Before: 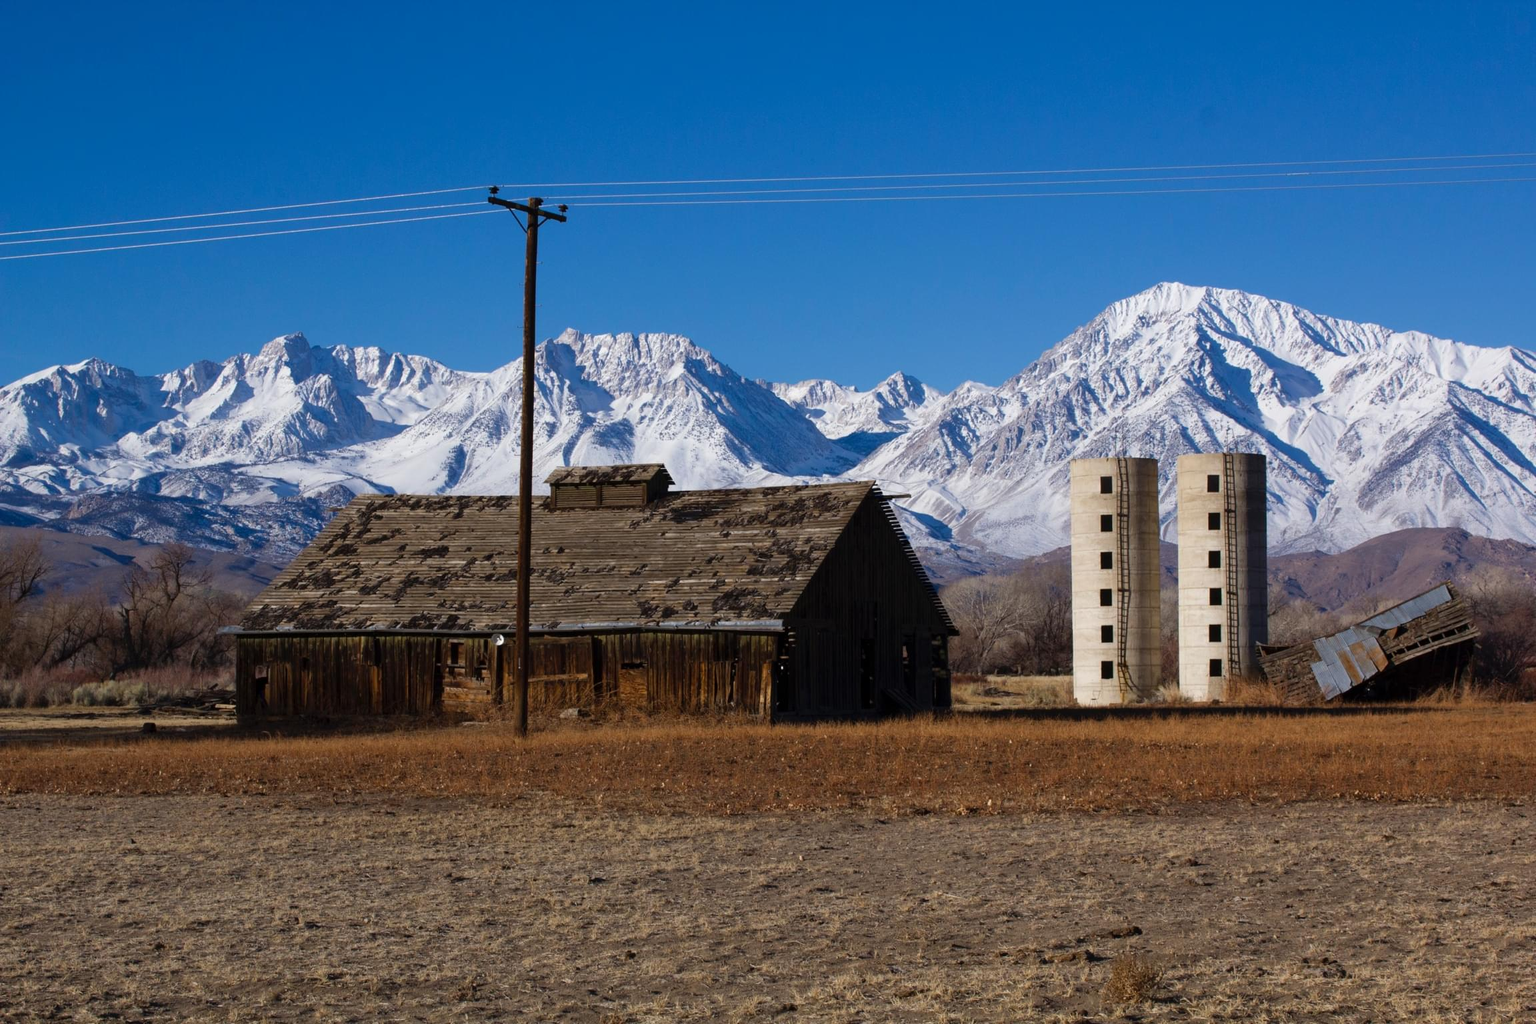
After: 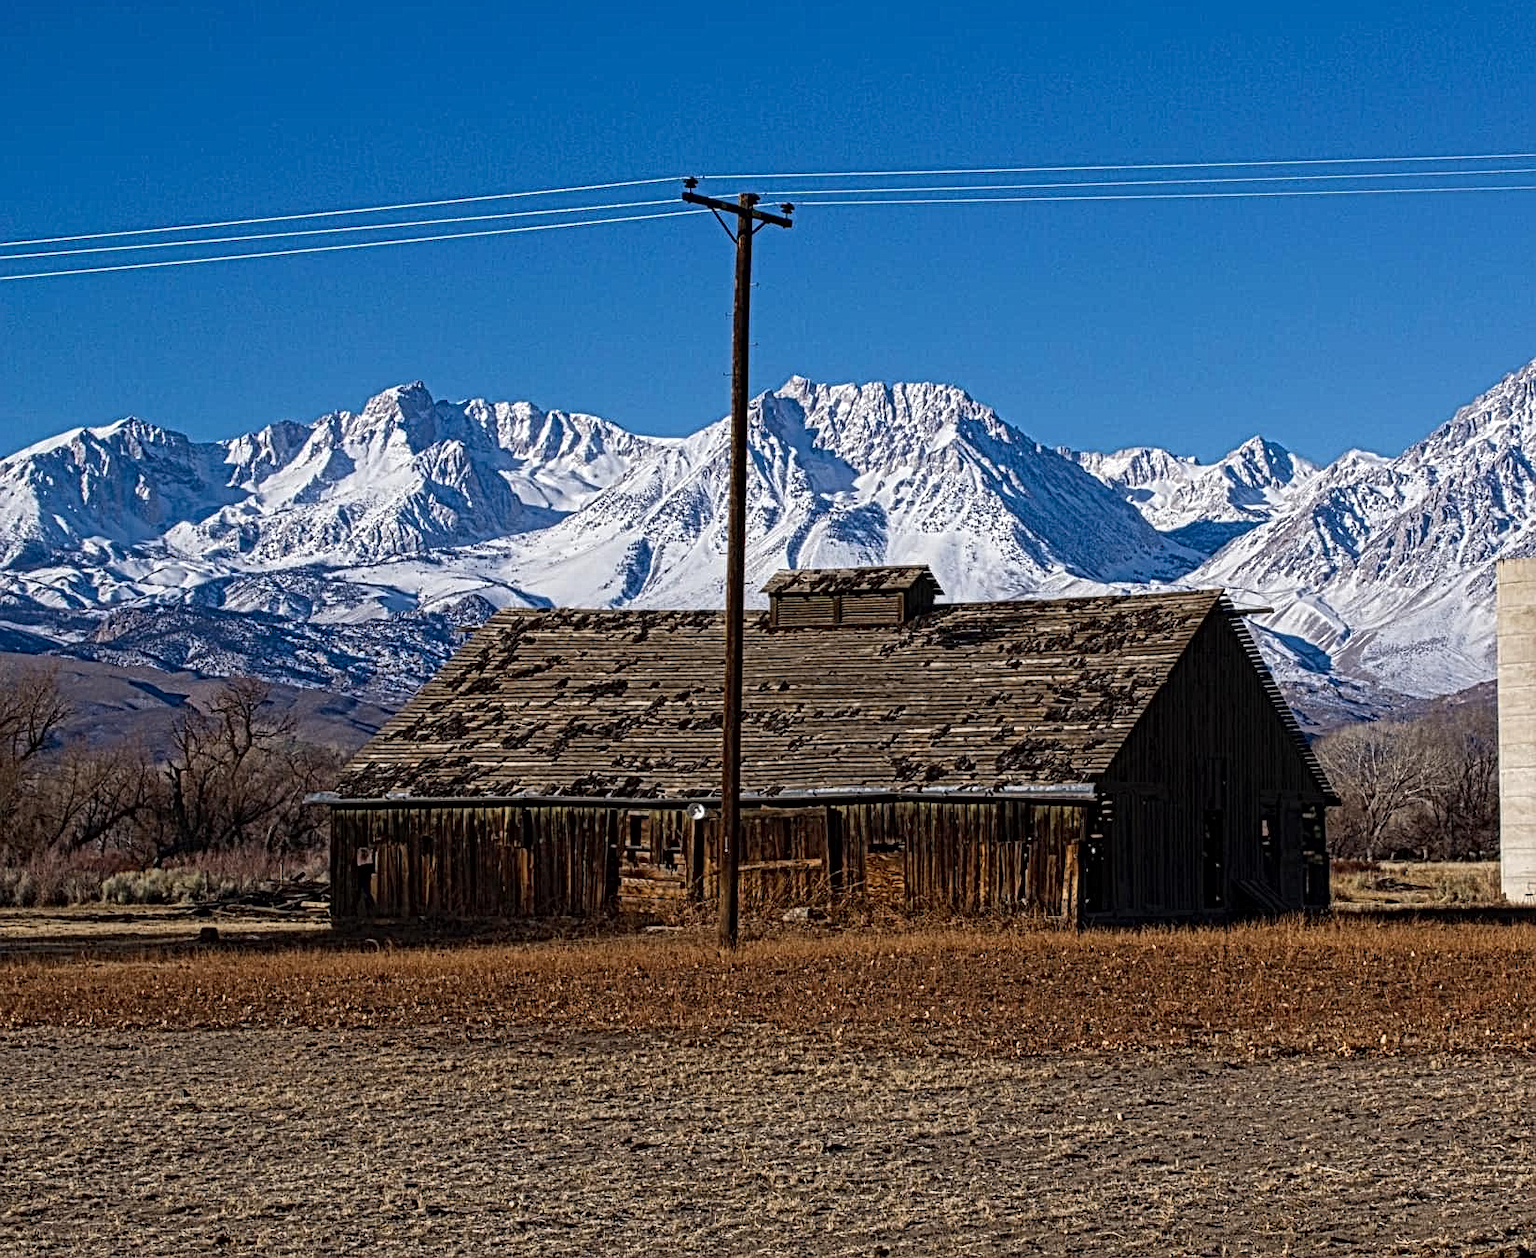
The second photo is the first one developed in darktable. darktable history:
crop: top 5.803%, right 27.864%, bottom 5.804%
local contrast: mode bilateral grid, contrast 20, coarseness 3, detail 300%, midtone range 0.2
